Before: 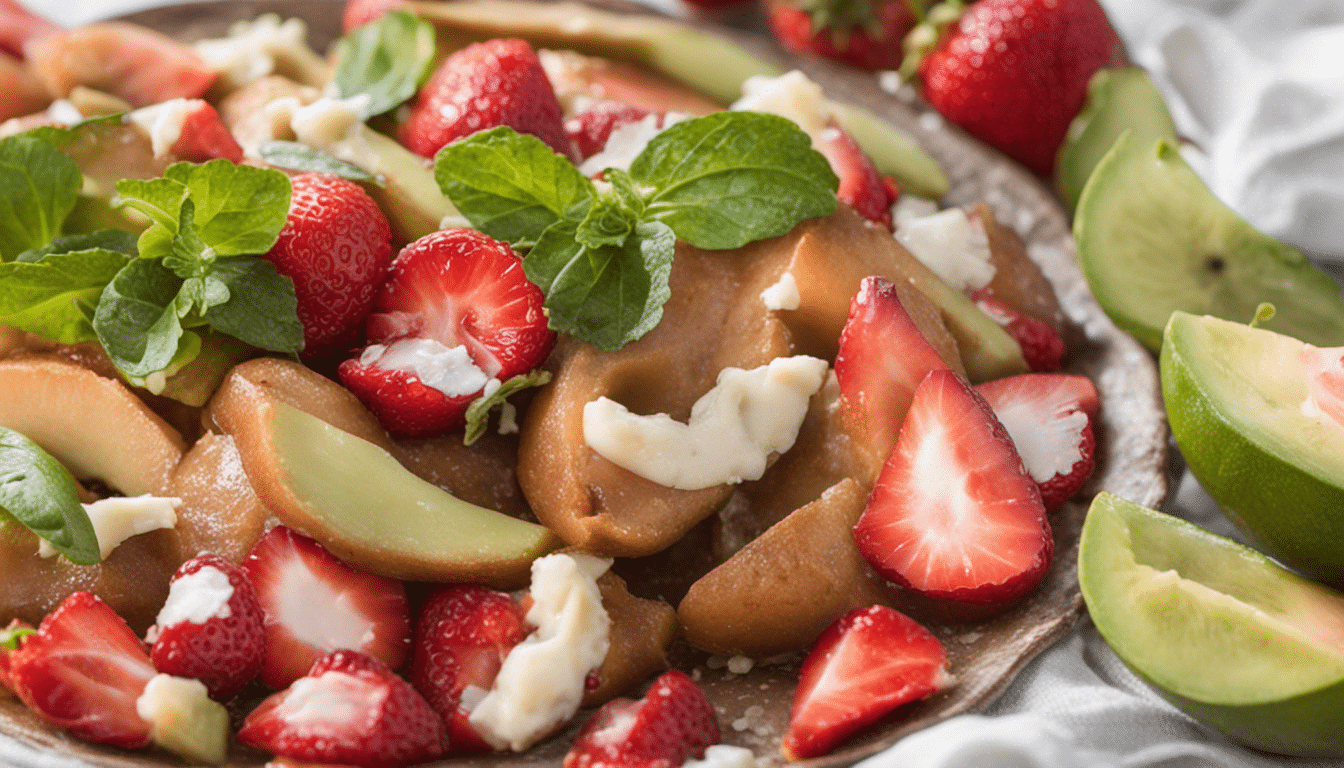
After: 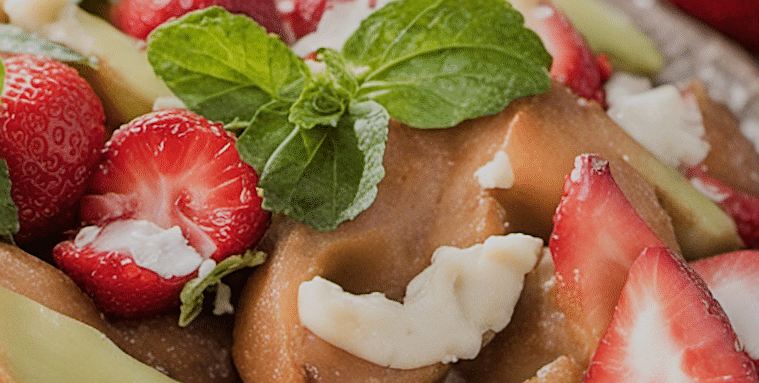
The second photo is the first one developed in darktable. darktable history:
filmic rgb: black relative exposure -7.65 EV, white relative exposure 4.56 EV, hardness 3.61
sharpen: on, module defaults
crop: left 20.932%, top 15.471%, right 21.848%, bottom 34.081%
rotate and perspective: rotation -0.45°, automatic cropping original format, crop left 0.008, crop right 0.992, crop top 0.012, crop bottom 0.988
